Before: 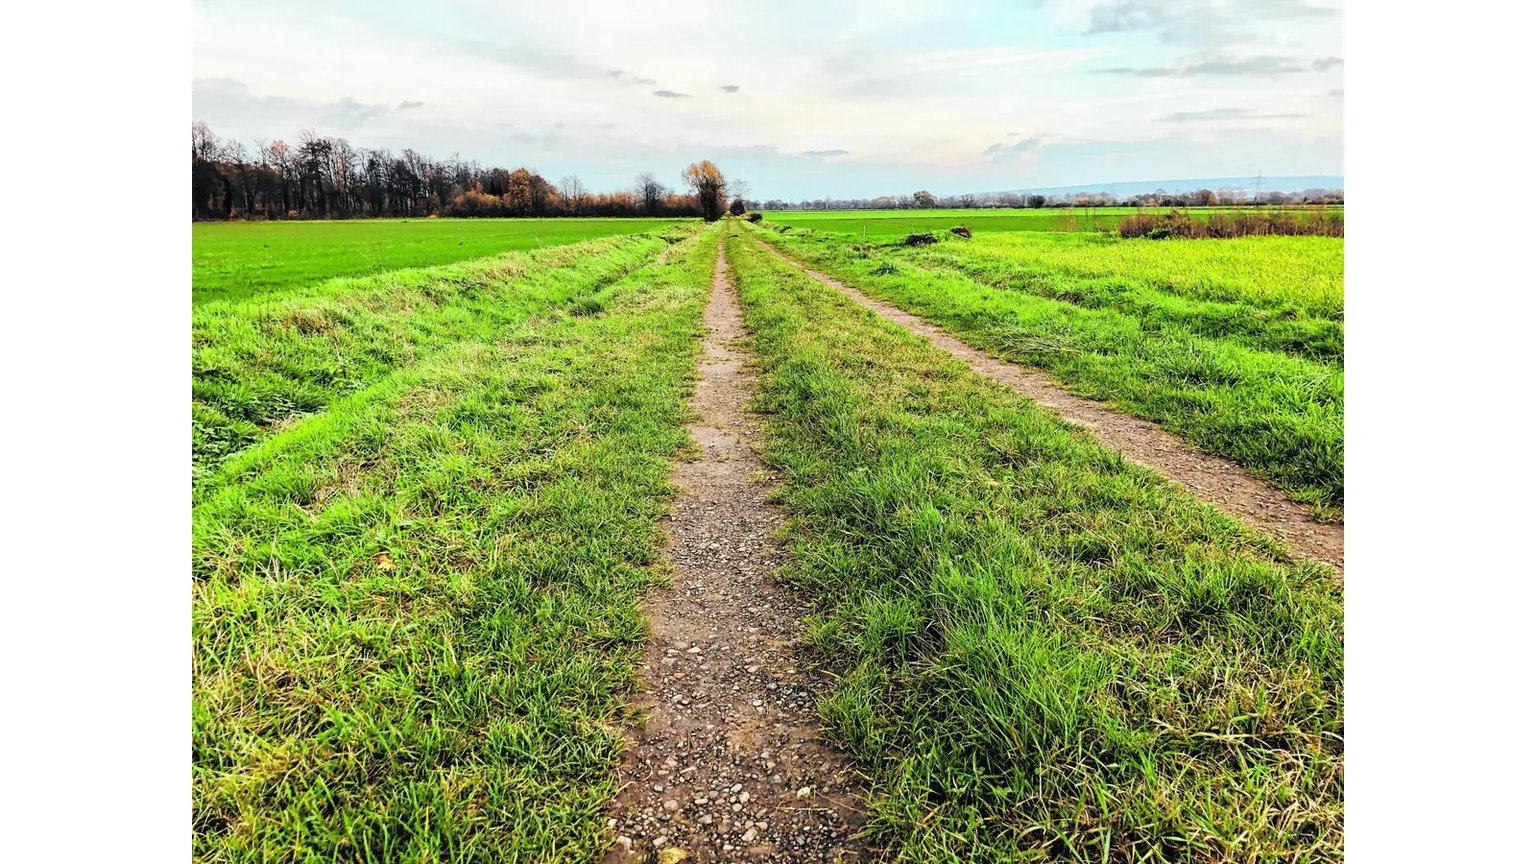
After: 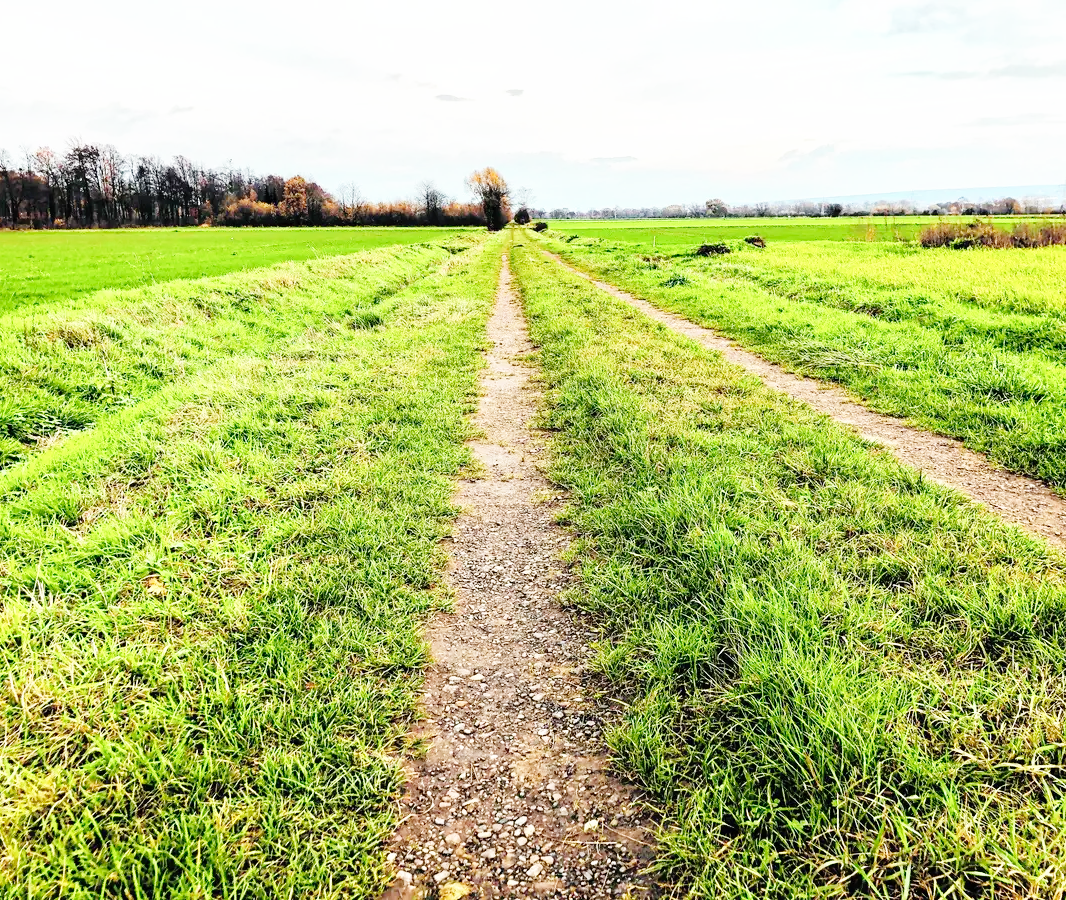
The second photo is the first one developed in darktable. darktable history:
base curve: curves: ch0 [(0, 0) (0.008, 0.007) (0.022, 0.029) (0.048, 0.089) (0.092, 0.197) (0.191, 0.399) (0.275, 0.534) (0.357, 0.65) (0.477, 0.78) (0.542, 0.833) (0.799, 0.973) (1, 1)], preserve colors none
crop: left 15.419%, right 17.914%
